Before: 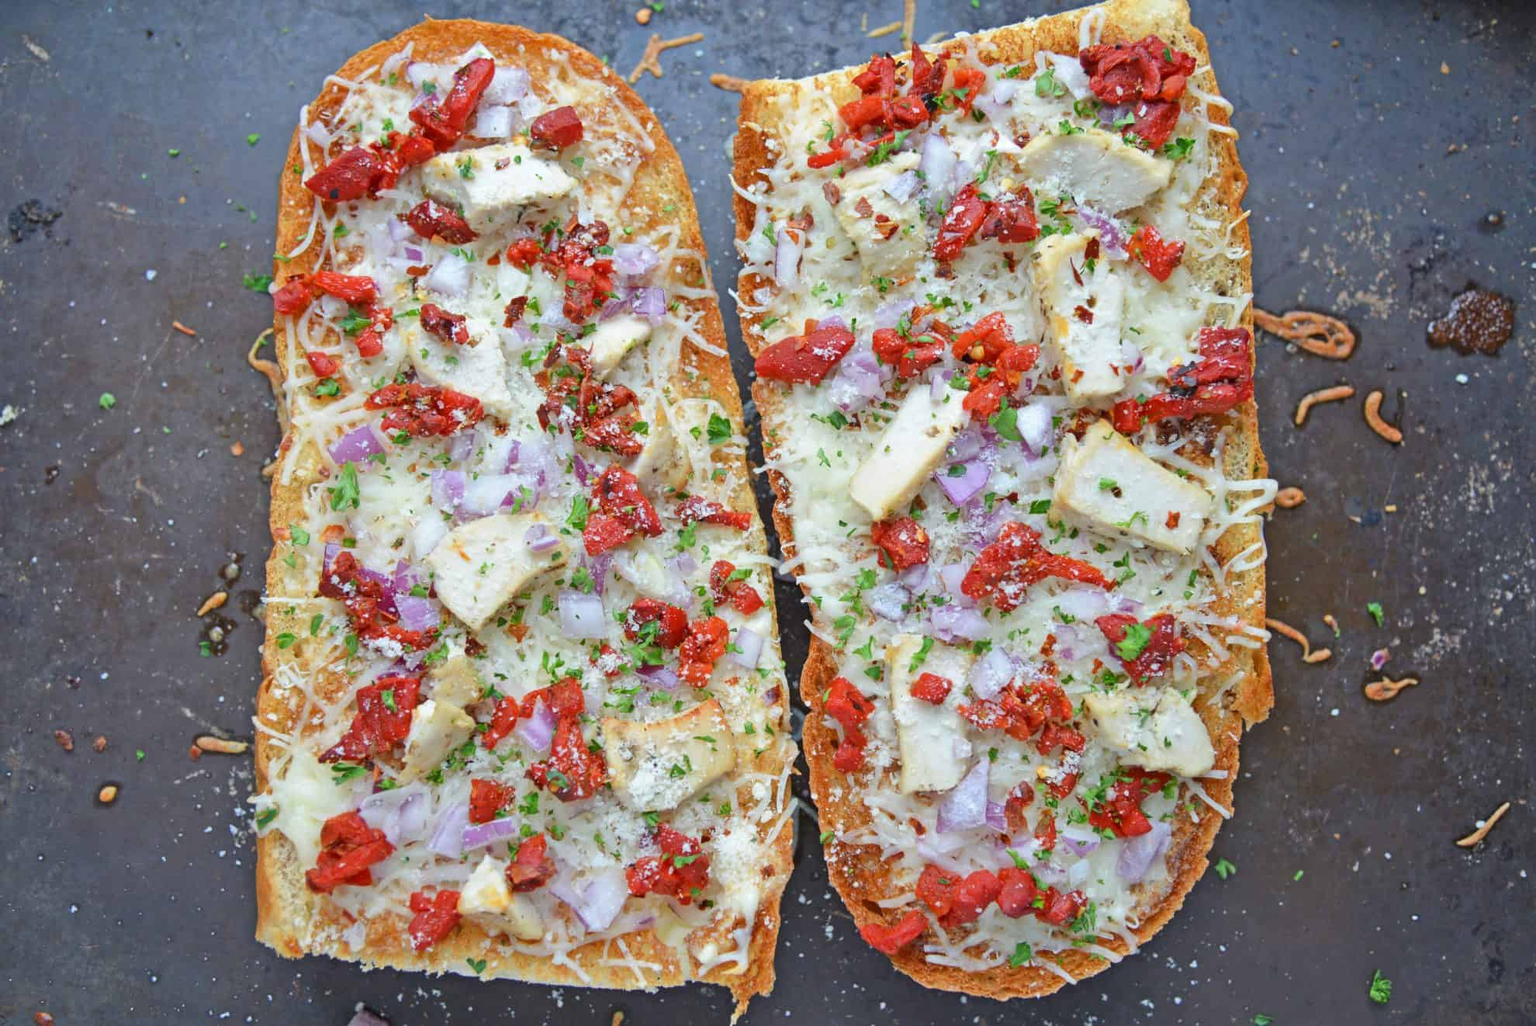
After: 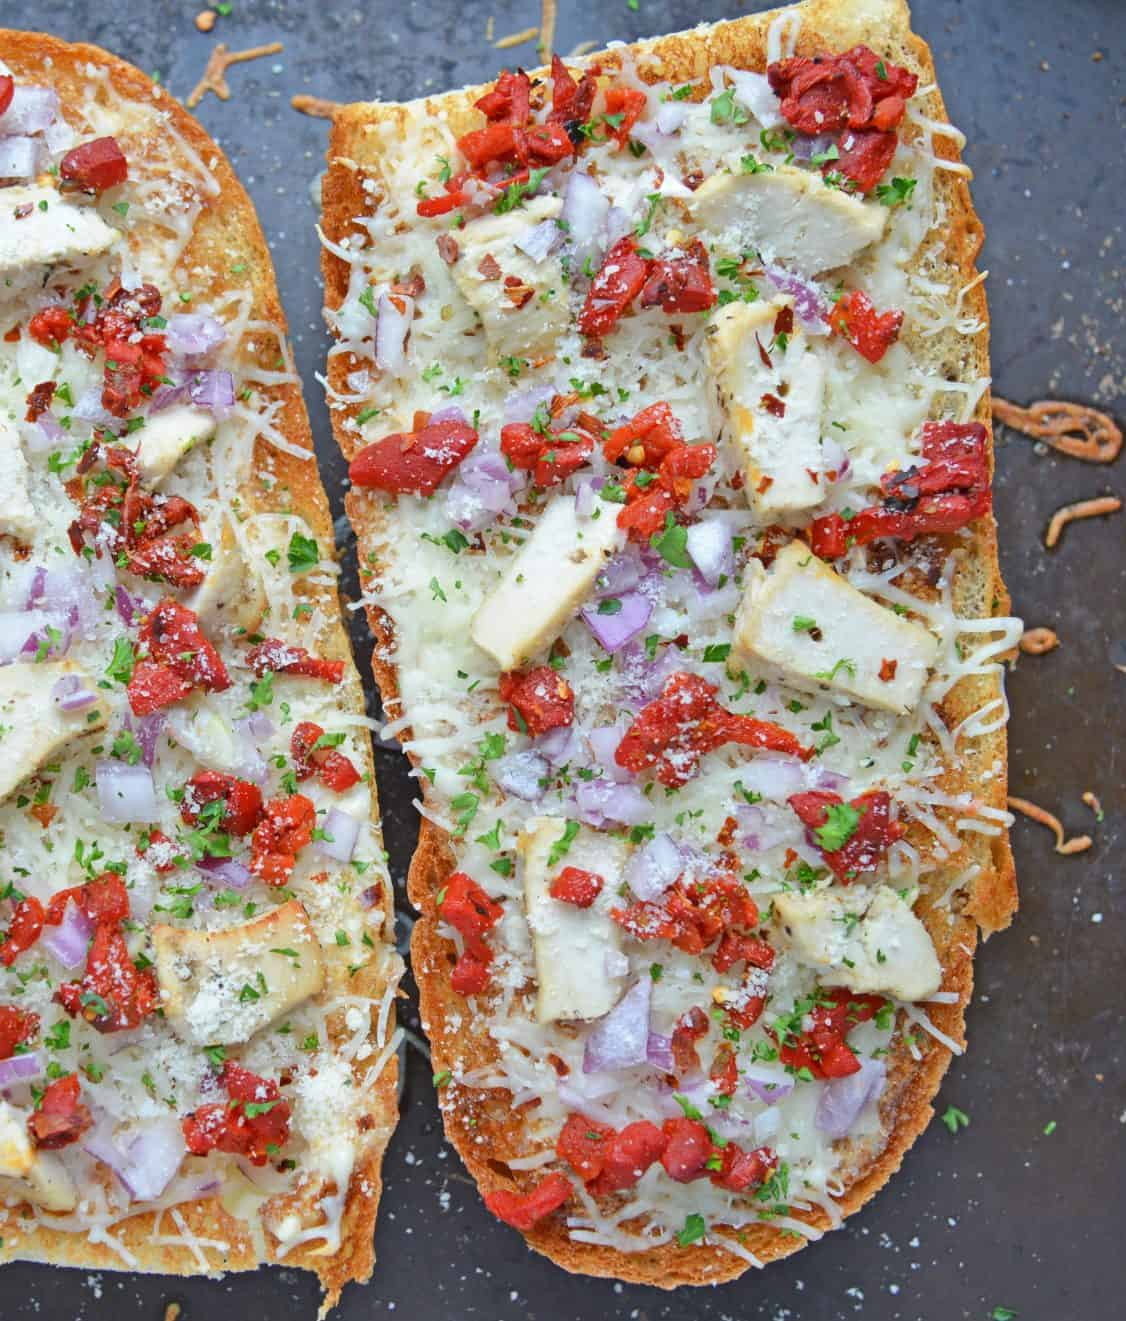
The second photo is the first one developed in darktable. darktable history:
crop: left 31.524%, top 0.011%, right 11.561%
